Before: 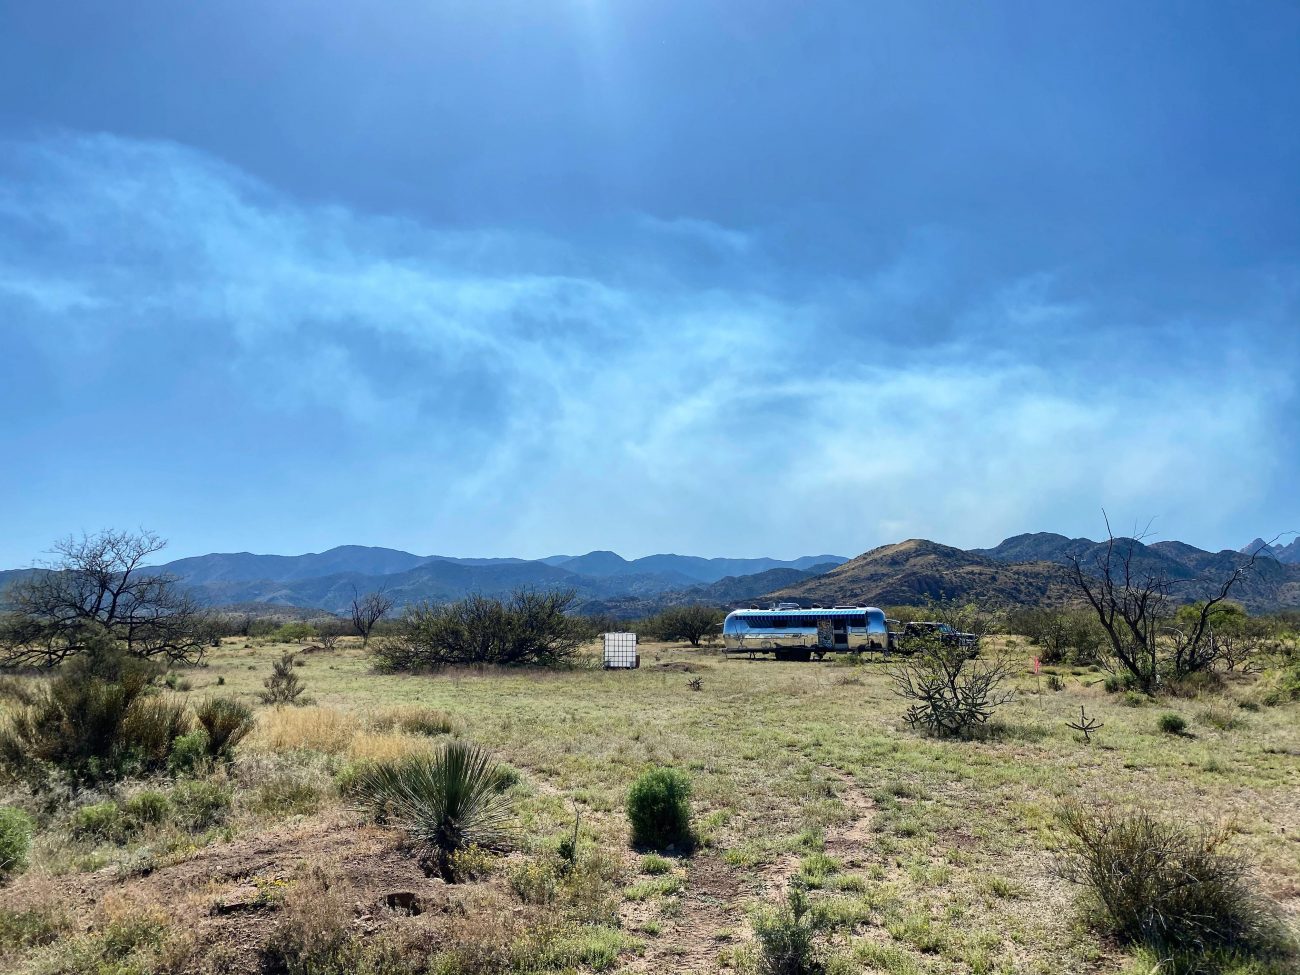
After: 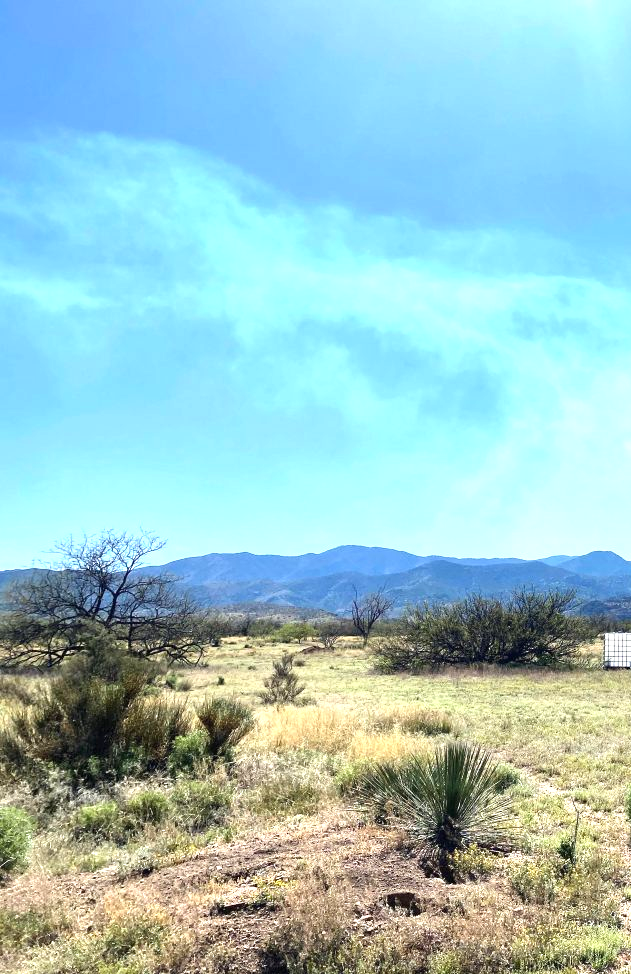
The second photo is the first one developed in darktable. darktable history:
exposure: black level correction 0, exposure 1 EV, compensate exposure bias true, compensate highlight preservation false
crop and rotate: left 0.044%, right 51.38%
